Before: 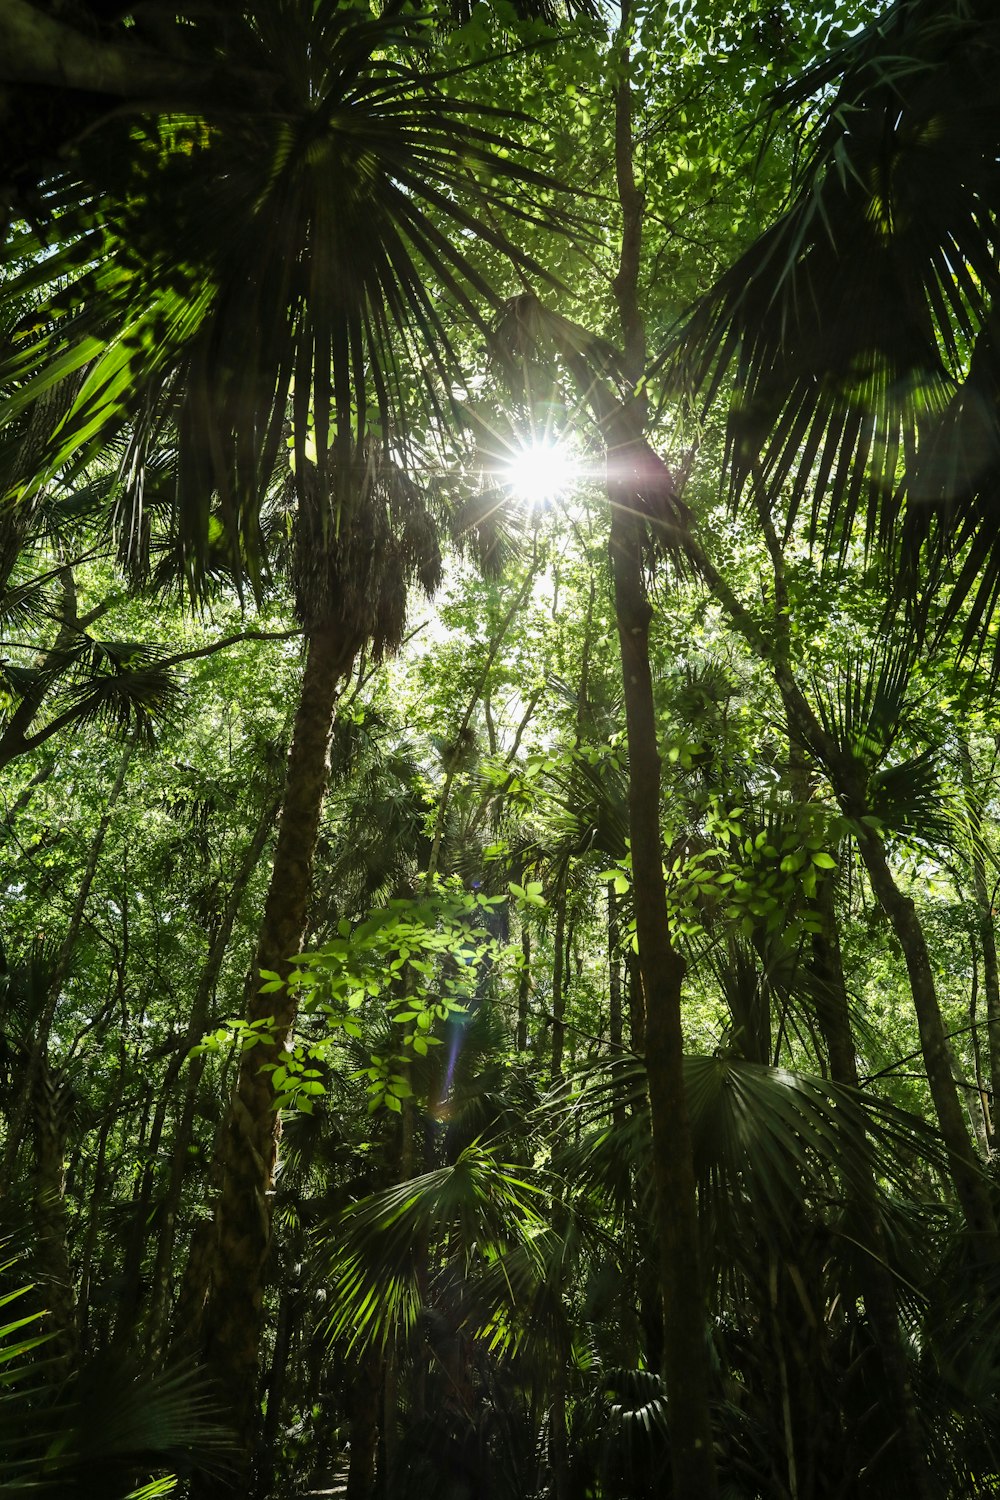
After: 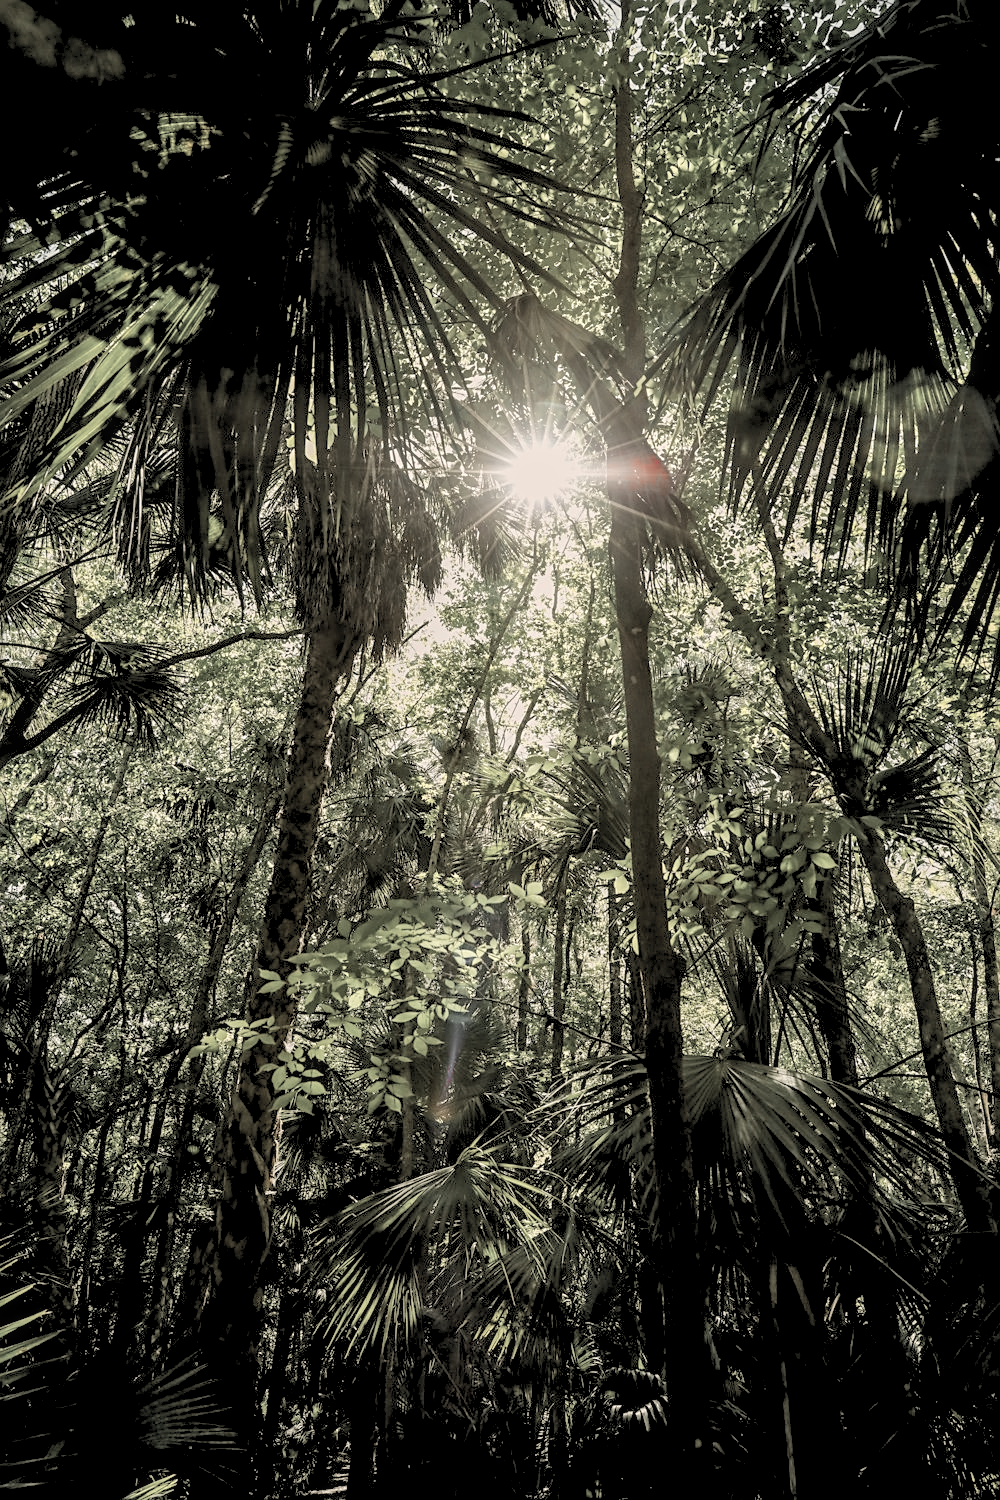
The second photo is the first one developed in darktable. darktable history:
rgb levels: preserve colors sum RGB, levels [[0.038, 0.433, 0.934], [0, 0.5, 1], [0, 0.5, 1]]
sharpen: on, module defaults
shadows and highlights: shadows 20.55, highlights -20.99, soften with gaussian
color balance: mode lift, gamma, gain (sRGB), lift [1.04, 1, 1, 0.97], gamma [1.01, 1, 1, 0.97], gain [0.96, 1, 1, 0.97]
white balance: red 1.127, blue 0.943
color zones: curves: ch1 [(0, 0.831) (0.08, 0.771) (0.157, 0.268) (0.241, 0.207) (0.562, -0.005) (0.714, -0.013) (0.876, 0.01) (1, 0.831)]
local contrast: on, module defaults
